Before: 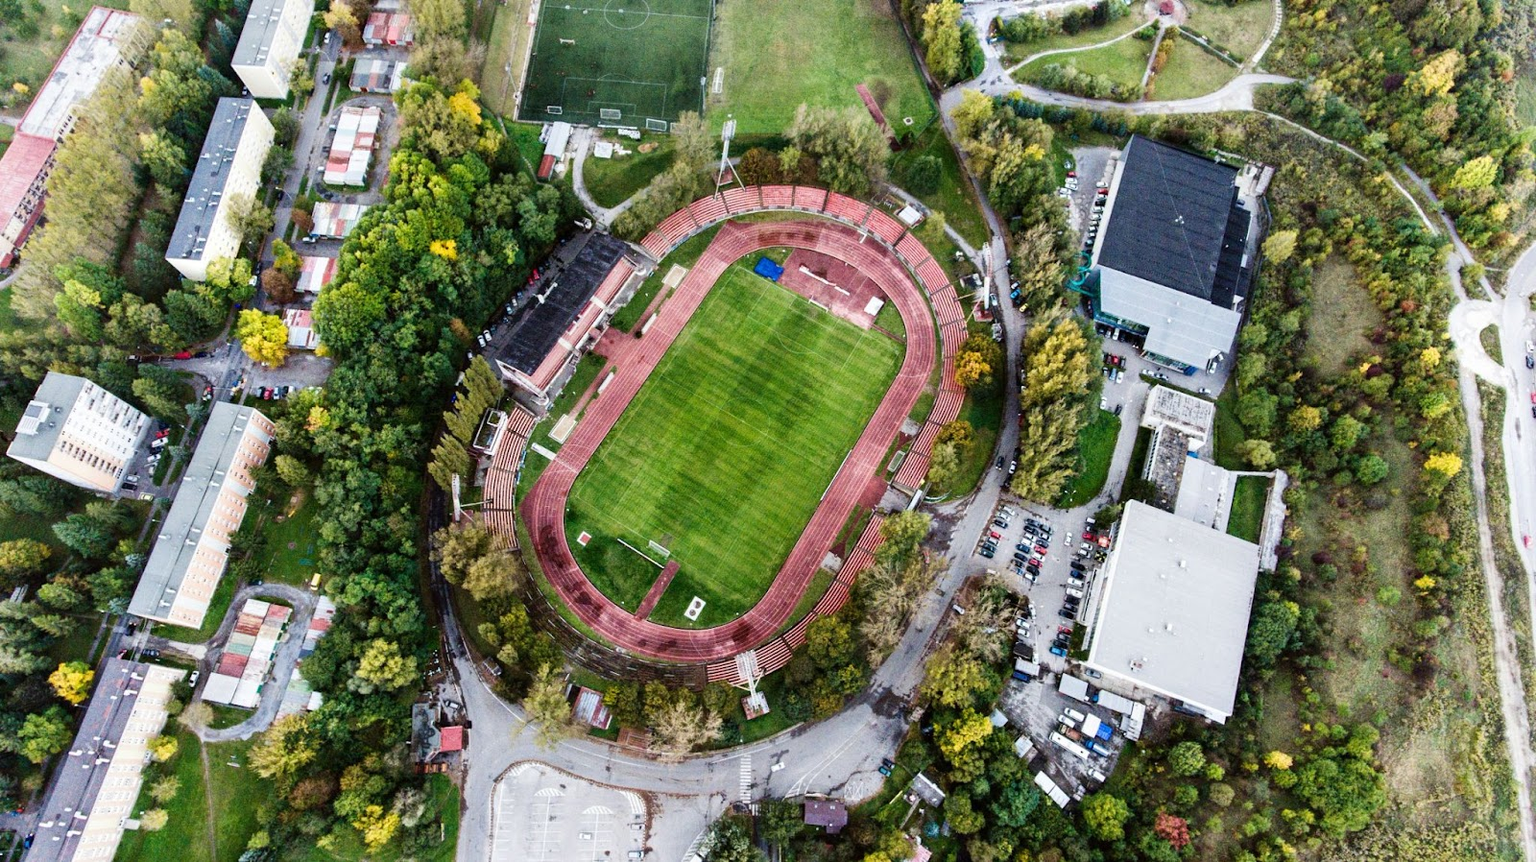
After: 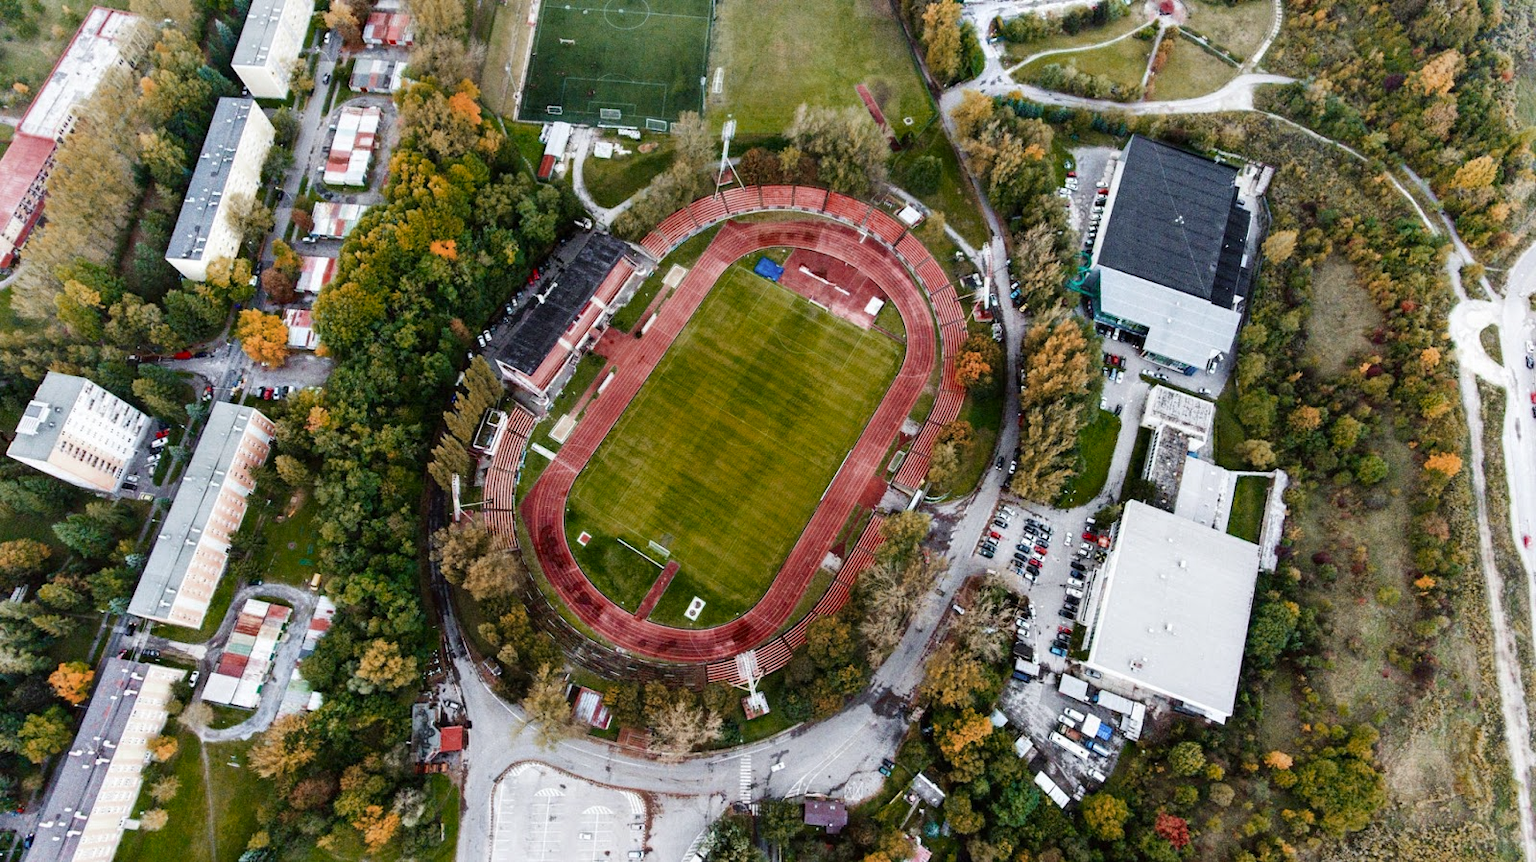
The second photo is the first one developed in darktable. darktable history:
color zones: curves: ch0 [(0, 0.299) (0.25, 0.383) (0.456, 0.352) (0.736, 0.571)]; ch1 [(0, 0.63) (0.151, 0.568) (0.254, 0.416) (0.47, 0.558) (0.732, 0.37) (0.909, 0.492)]; ch2 [(0.004, 0.604) (0.158, 0.443) (0.257, 0.403) (0.761, 0.468)]
